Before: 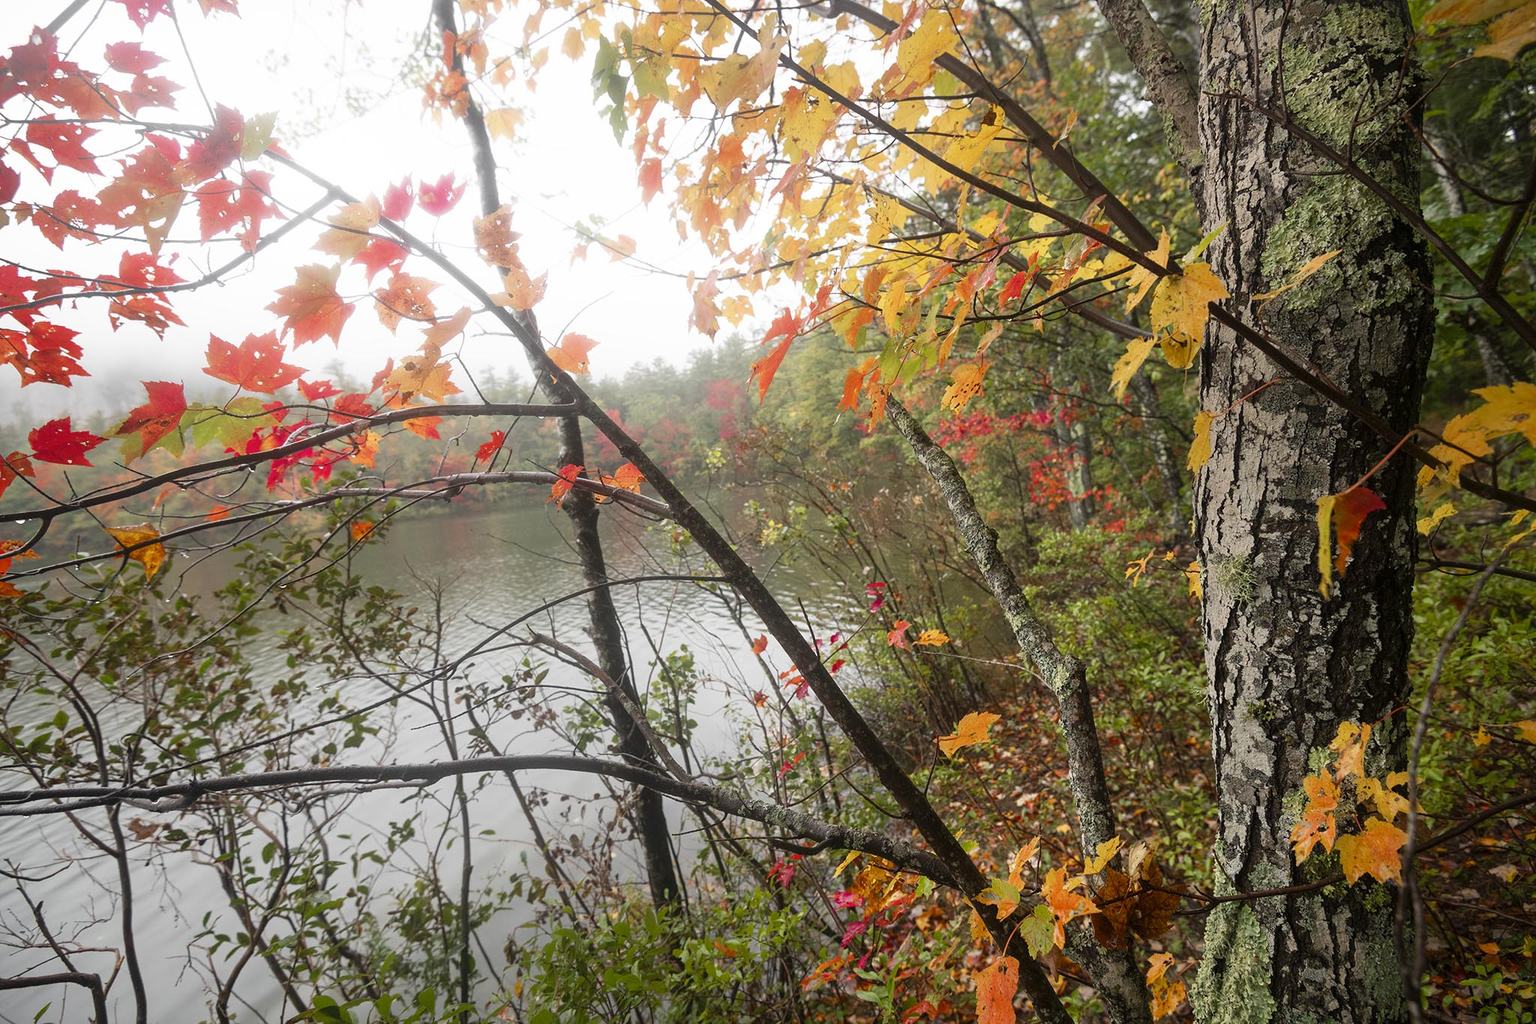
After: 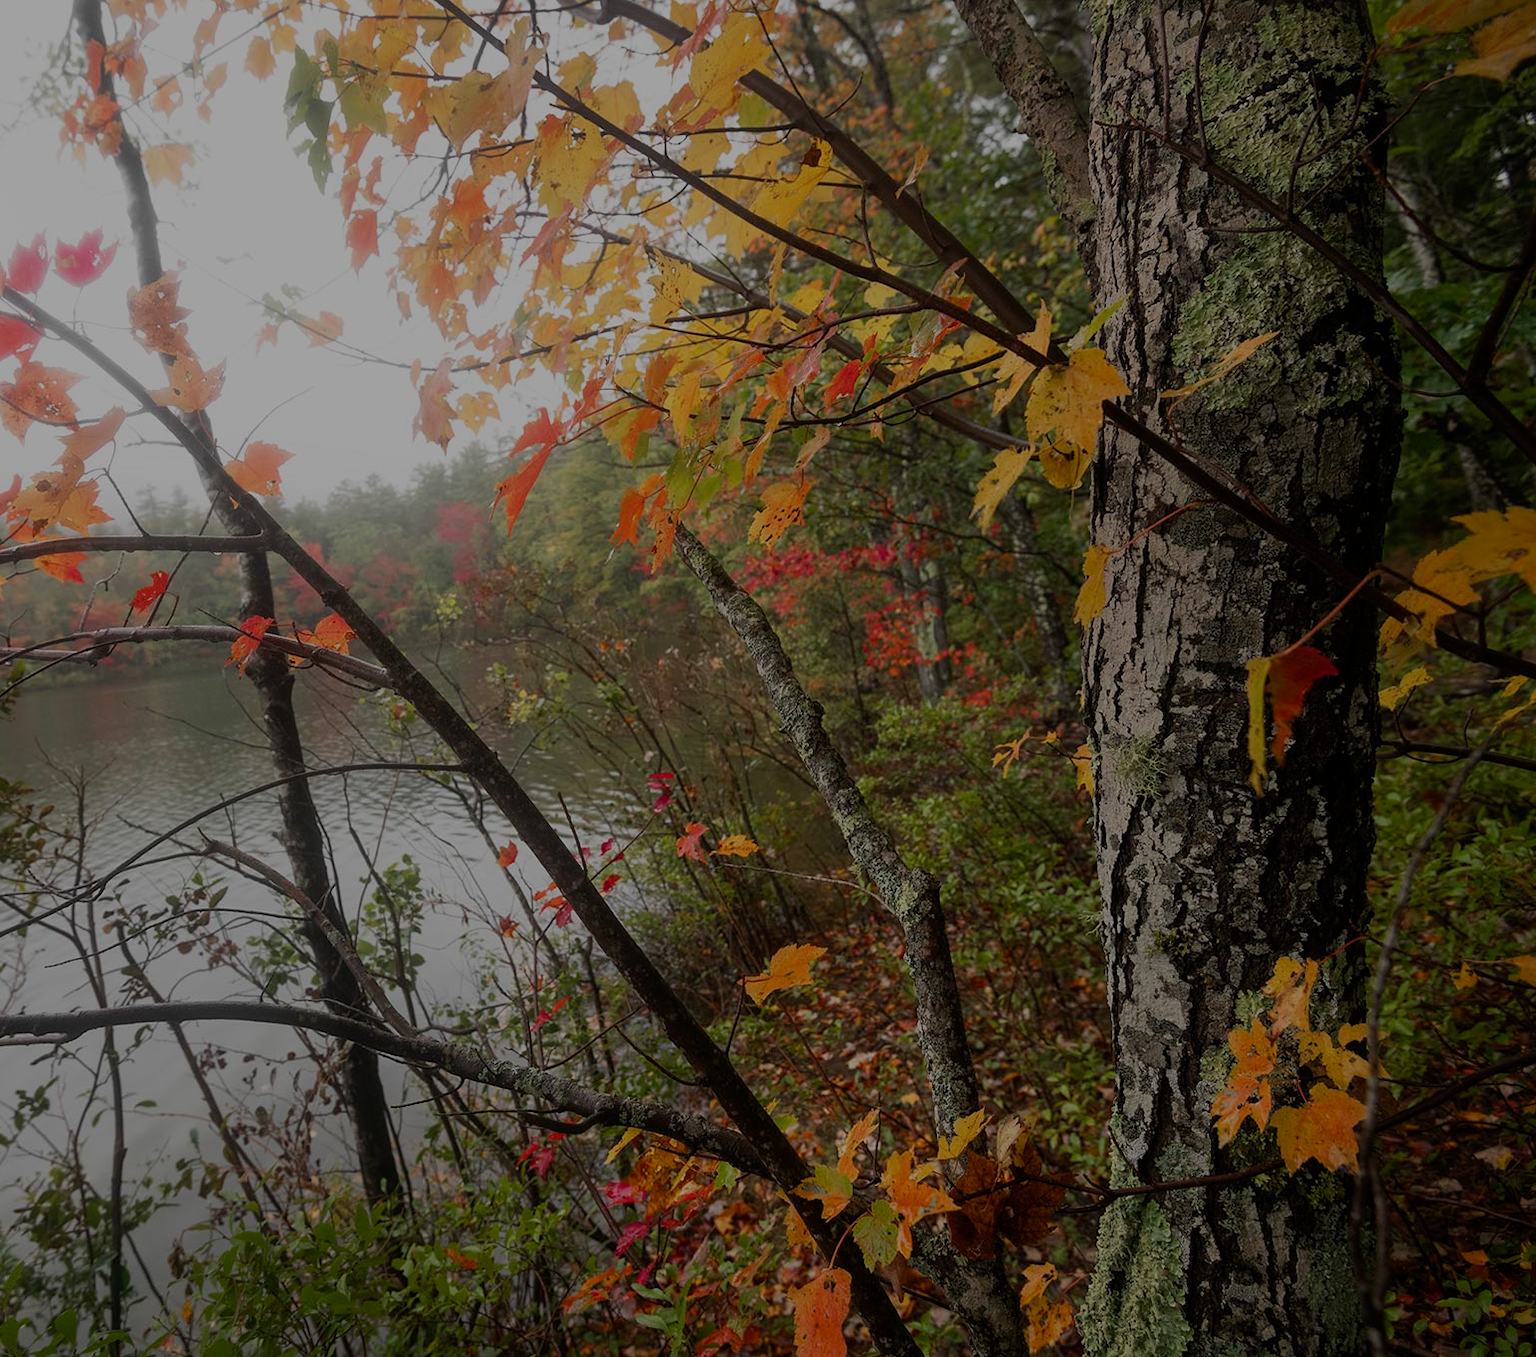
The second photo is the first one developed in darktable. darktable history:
exposure: exposure -1.468 EV, compensate highlight preservation false
crop and rotate: left 24.6%
